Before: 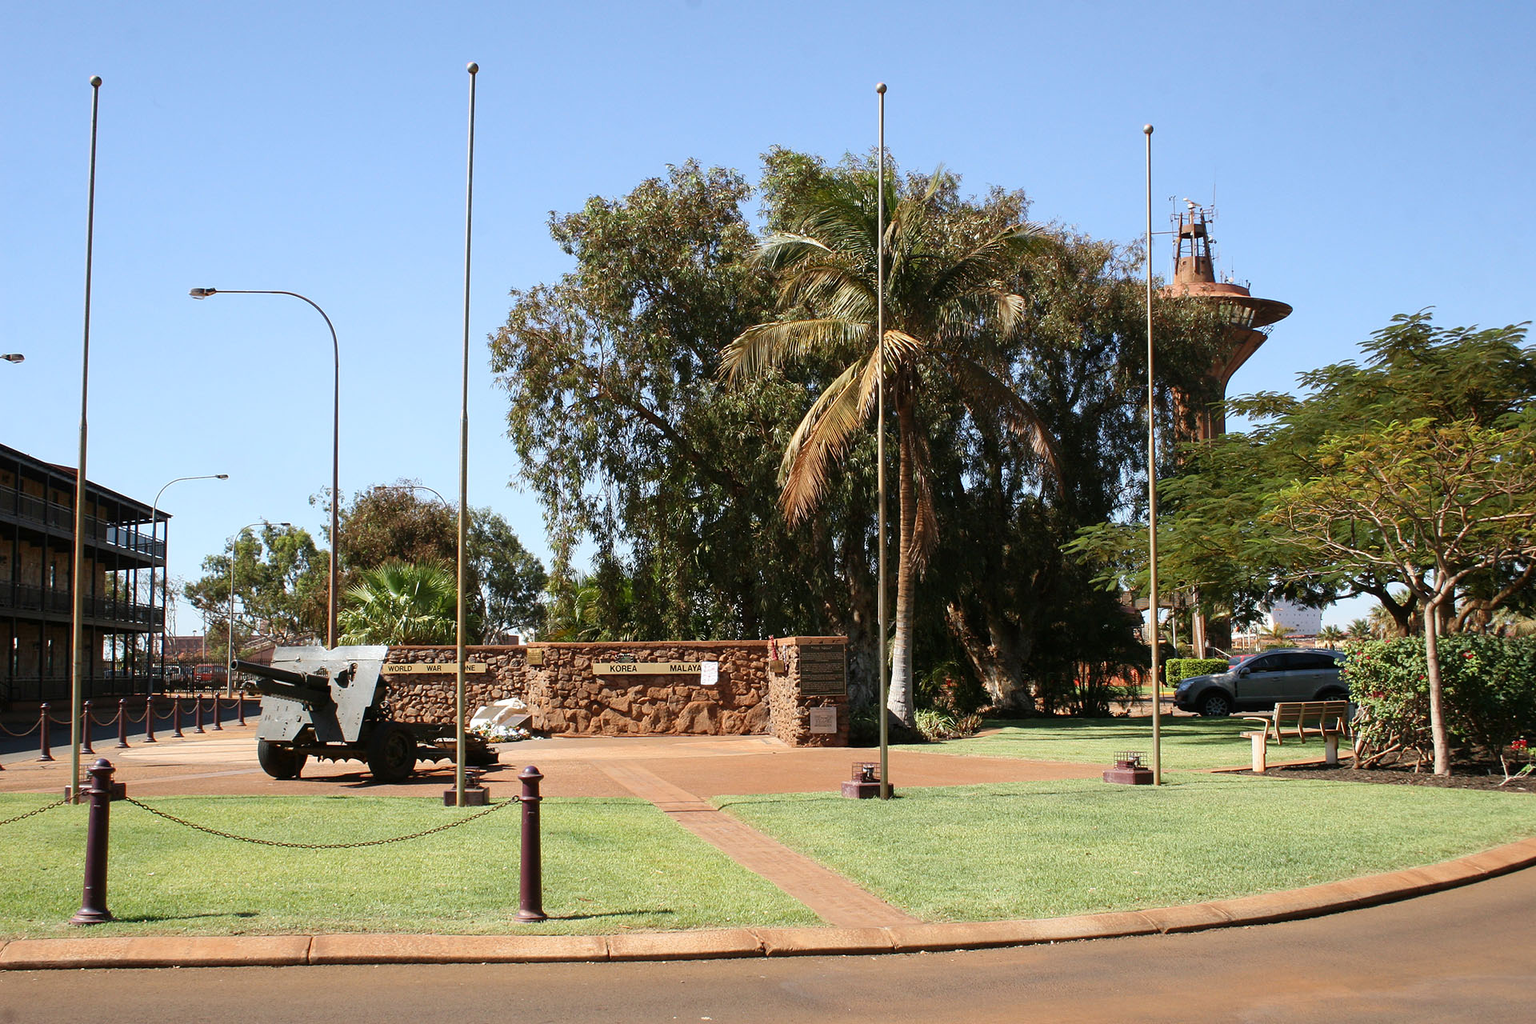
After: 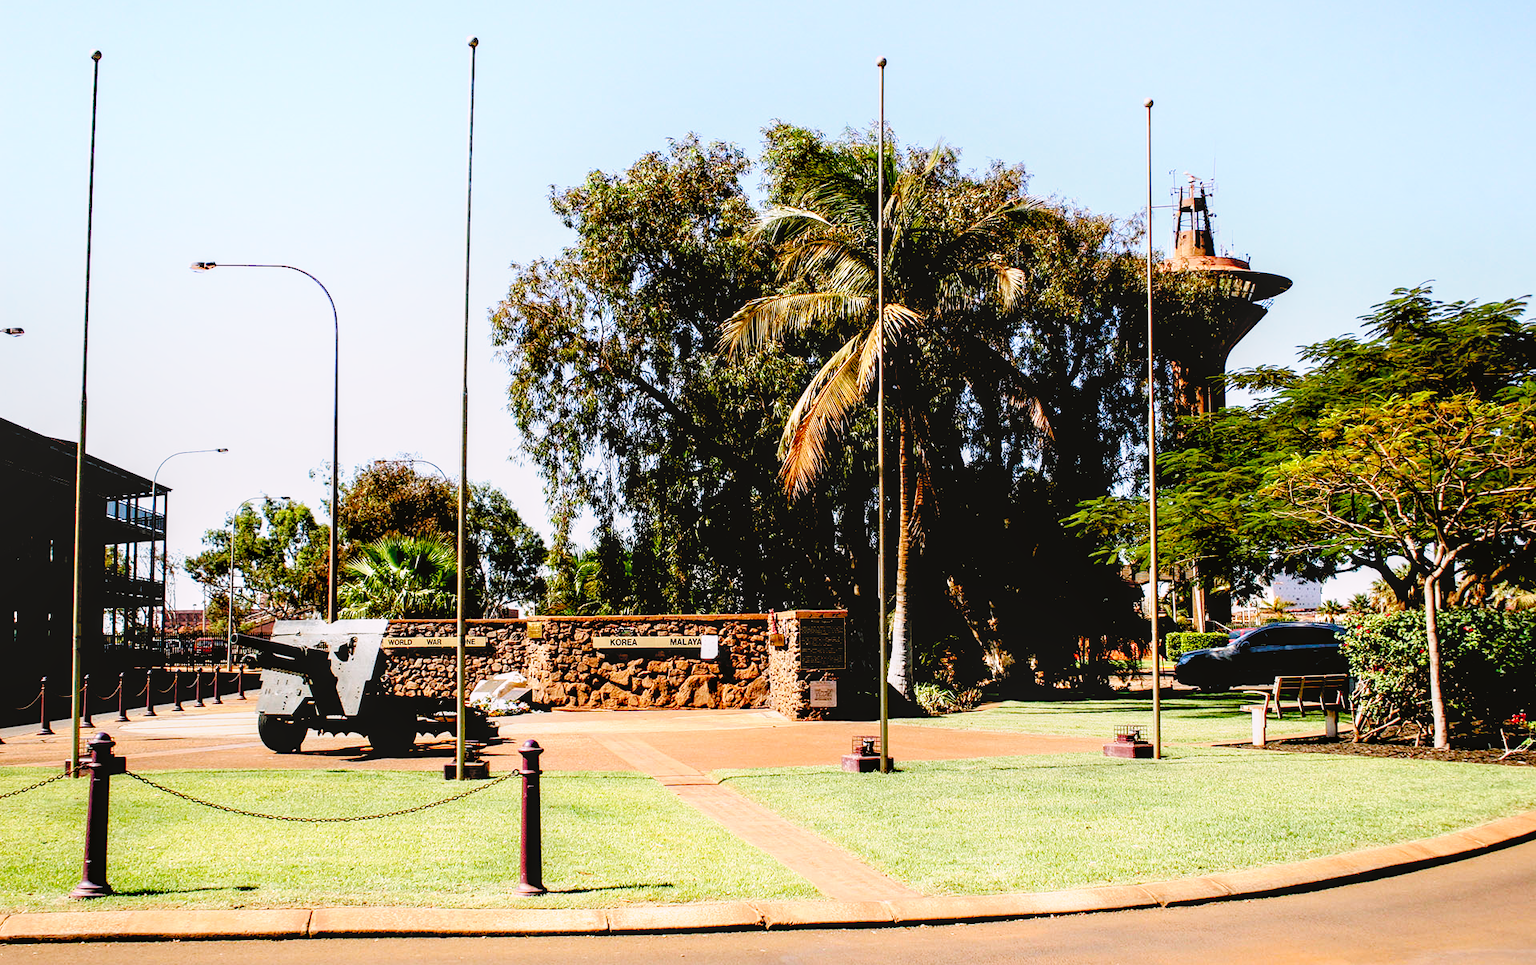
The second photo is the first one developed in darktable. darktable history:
crop and rotate: top 2.598%, bottom 3.076%
color correction: highlights a* 3.15, highlights b* -1.44, shadows a* -0.073, shadows b* 1.79, saturation 0.983
contrast brightness saturation: contrast 0.039, saturation 0.067
exposure: exposure 0.519 EV, compensate exposure bias true, compensate highlight preservation false
local contrast: on, module defaults
shadows and highlights: shadows -23.44, highlights 47.34, soften with gaussian
filmic rgb: middle gray luminance 13.6%, black relative exposure -1.85 EV, white relative exposure 3.11 EV, threshold 3.03 EV, target black luminance 0%, hardness 1.79, latitude 59.12%, contrast 1.731, highlights saturation mix 4.35%, shadows ↔ highlights balance -37.12%, preserve chrominance no, color science v5 (2021), contrast in shadows safe, contrast in highlights safe, enable highlight reconstruction true
